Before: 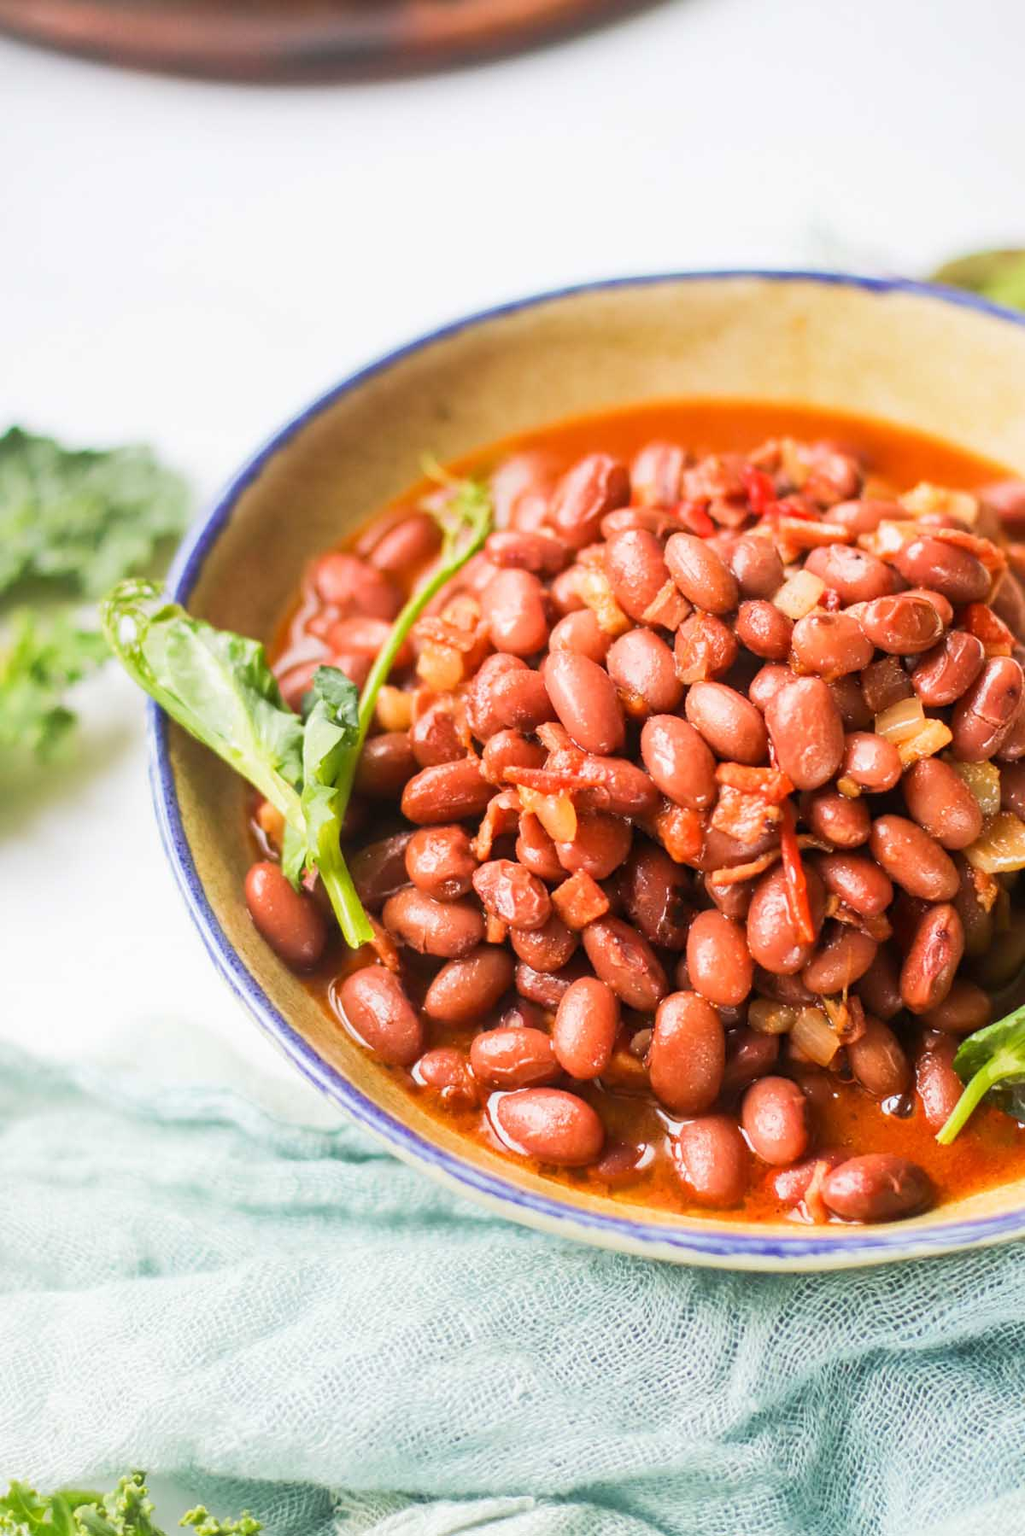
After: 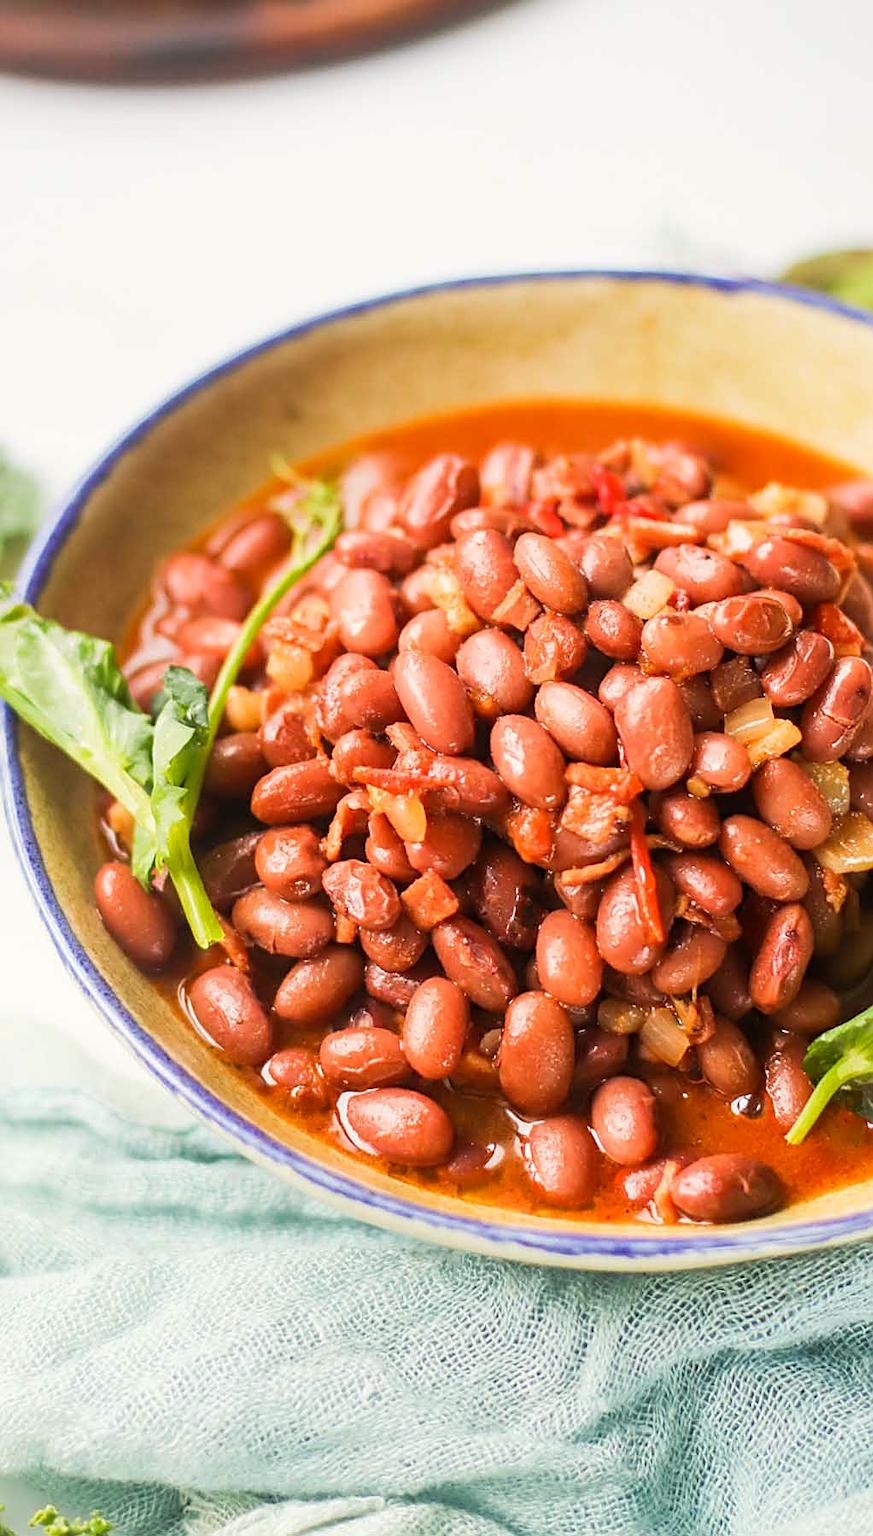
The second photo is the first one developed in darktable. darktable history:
color correction: highlights b* 3.03
sharpen: on, module defaults
crop and rotate: left 14.717%
